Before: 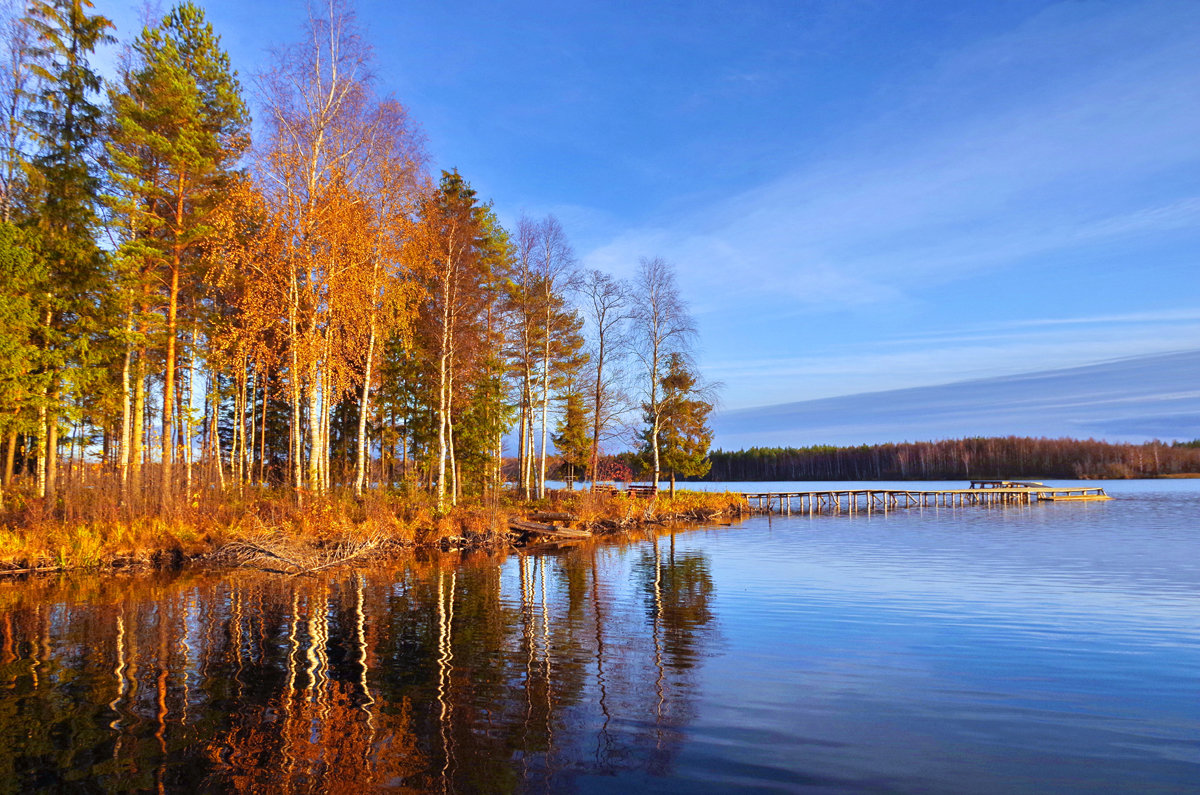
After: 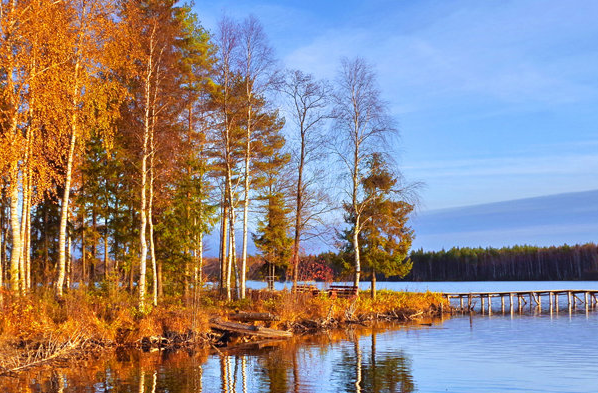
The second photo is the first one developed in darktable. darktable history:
crop: left 24.978%, top 25.162%, right 25.137%, bottom 25.345%
